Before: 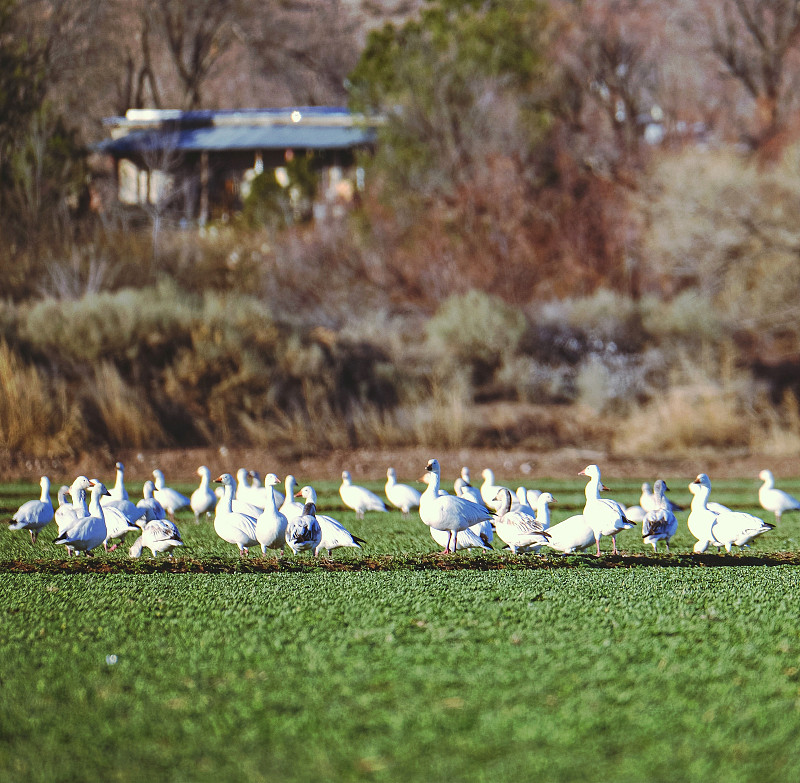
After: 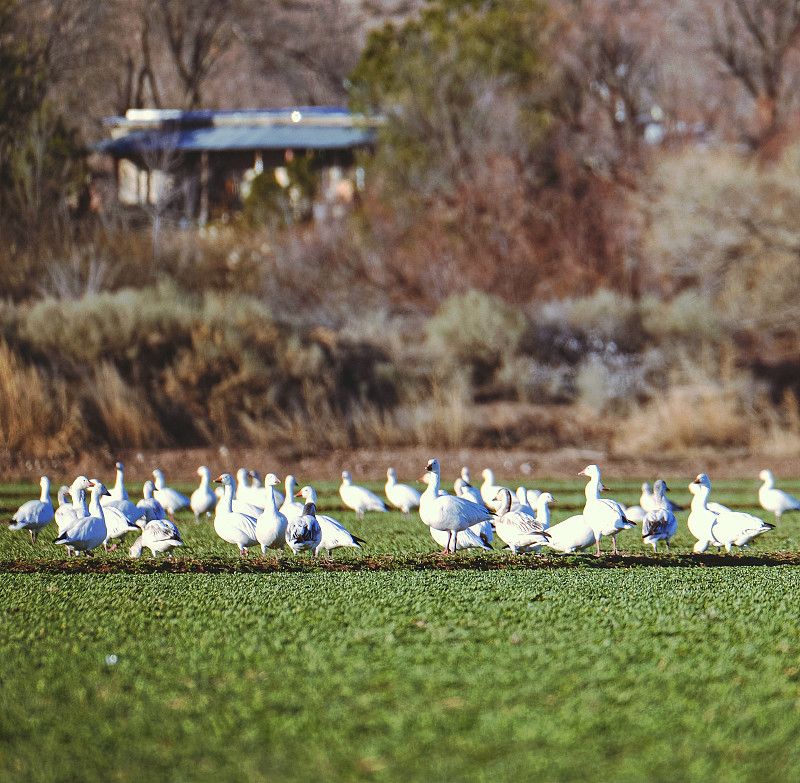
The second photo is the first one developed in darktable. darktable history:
color zones: curves: ch1 [(0, 0.455) (0.063, 0.455) (0.286, 0.495) (0.429, 0.5) (0.571, 0.5) (0.714, 0.5) (0.857, 0.5) (1, 0.455)]; ch2 [(0, 0.532) (0.063, 0.521) (0.233, 0.447) (0.429, 0.489) (0.571, 0.5) (0.714, 0.5) (0.857, 0.5) (1, 0.532)]
exposure: compensate highlight preservation false
